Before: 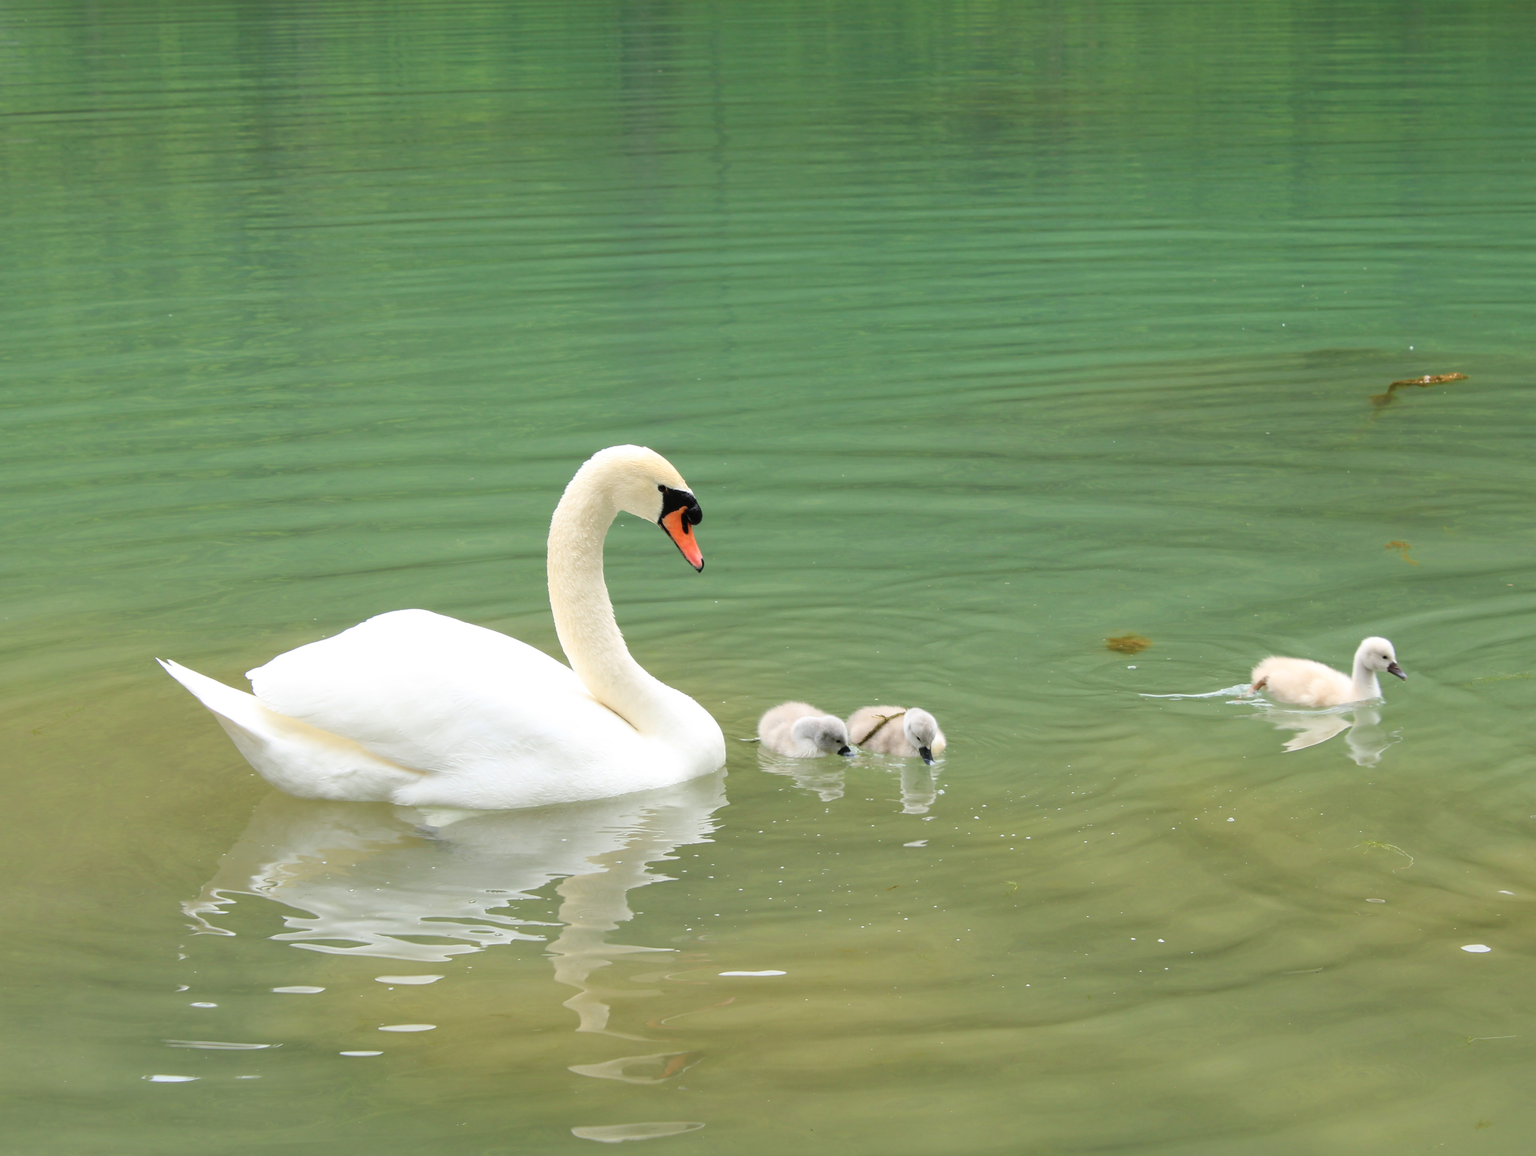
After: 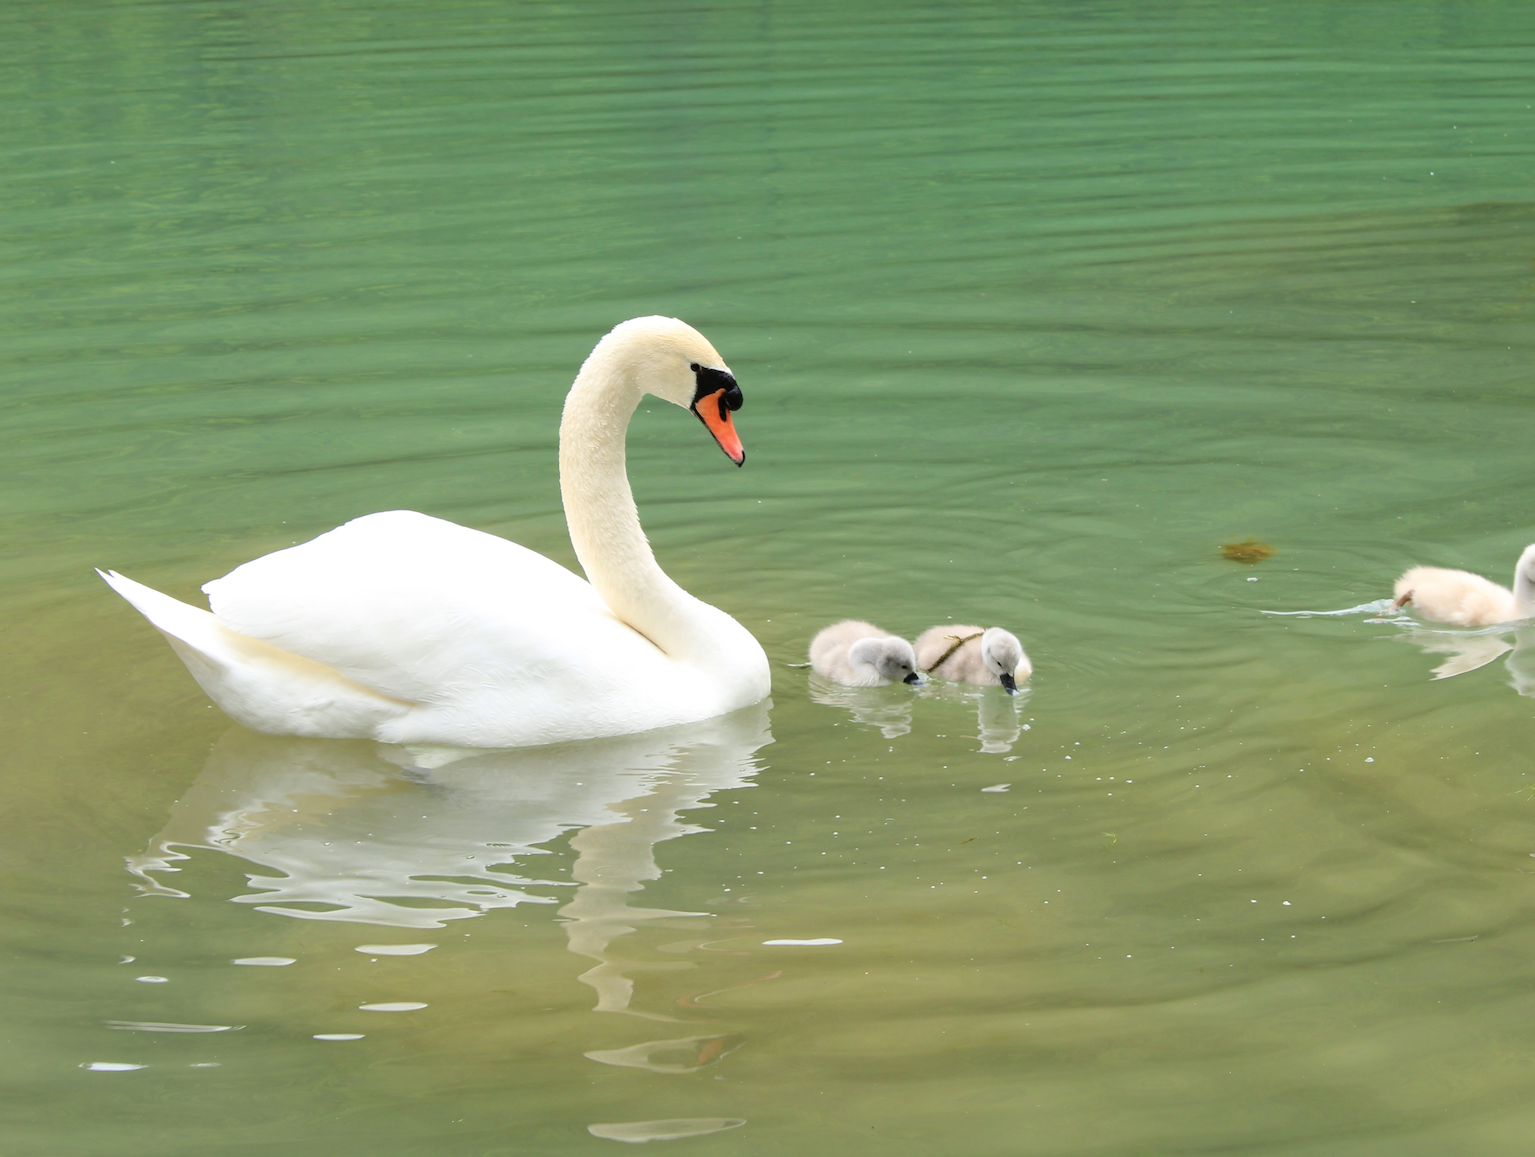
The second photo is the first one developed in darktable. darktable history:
crop and rotate: left 4.947%, top 15.462%, right 10.686%
